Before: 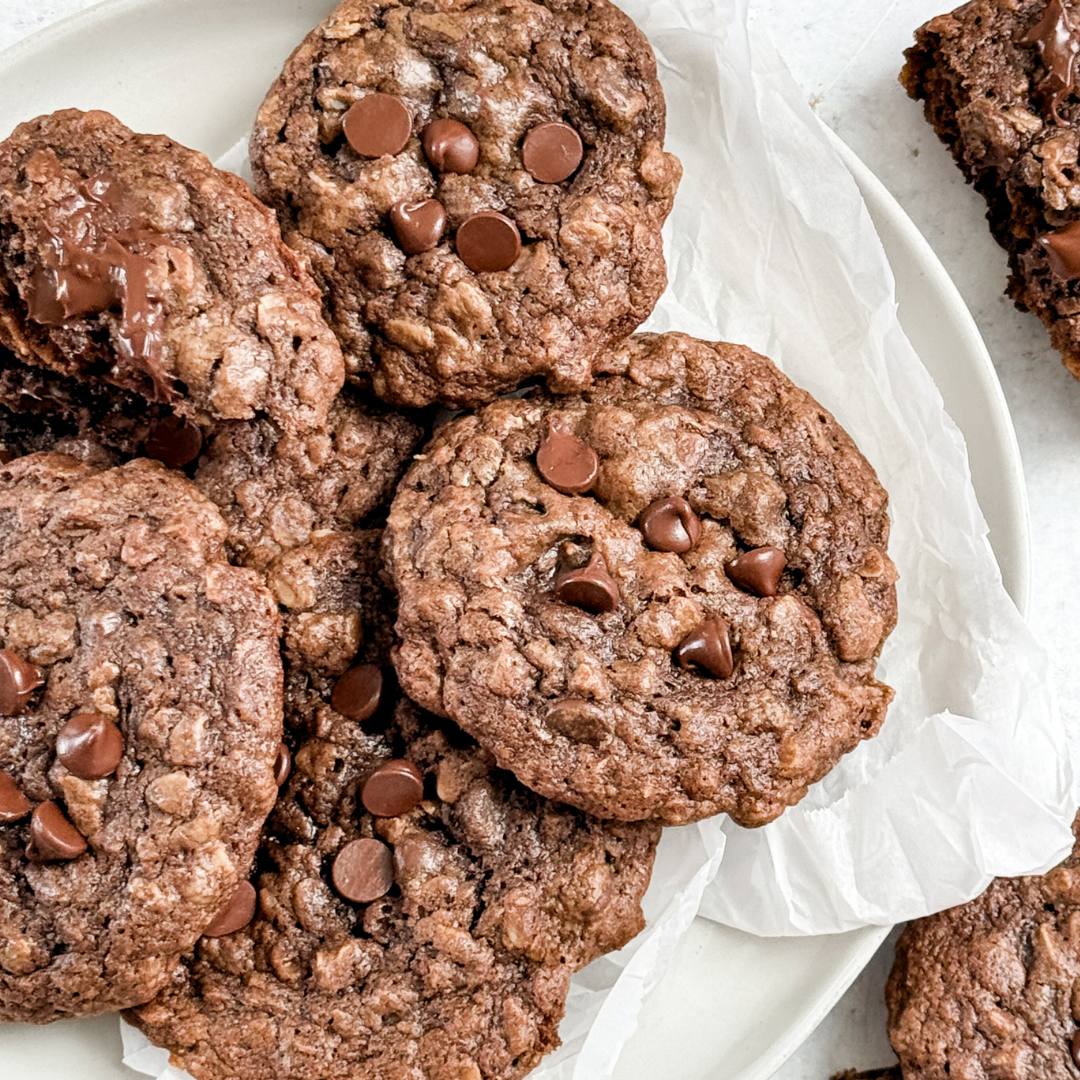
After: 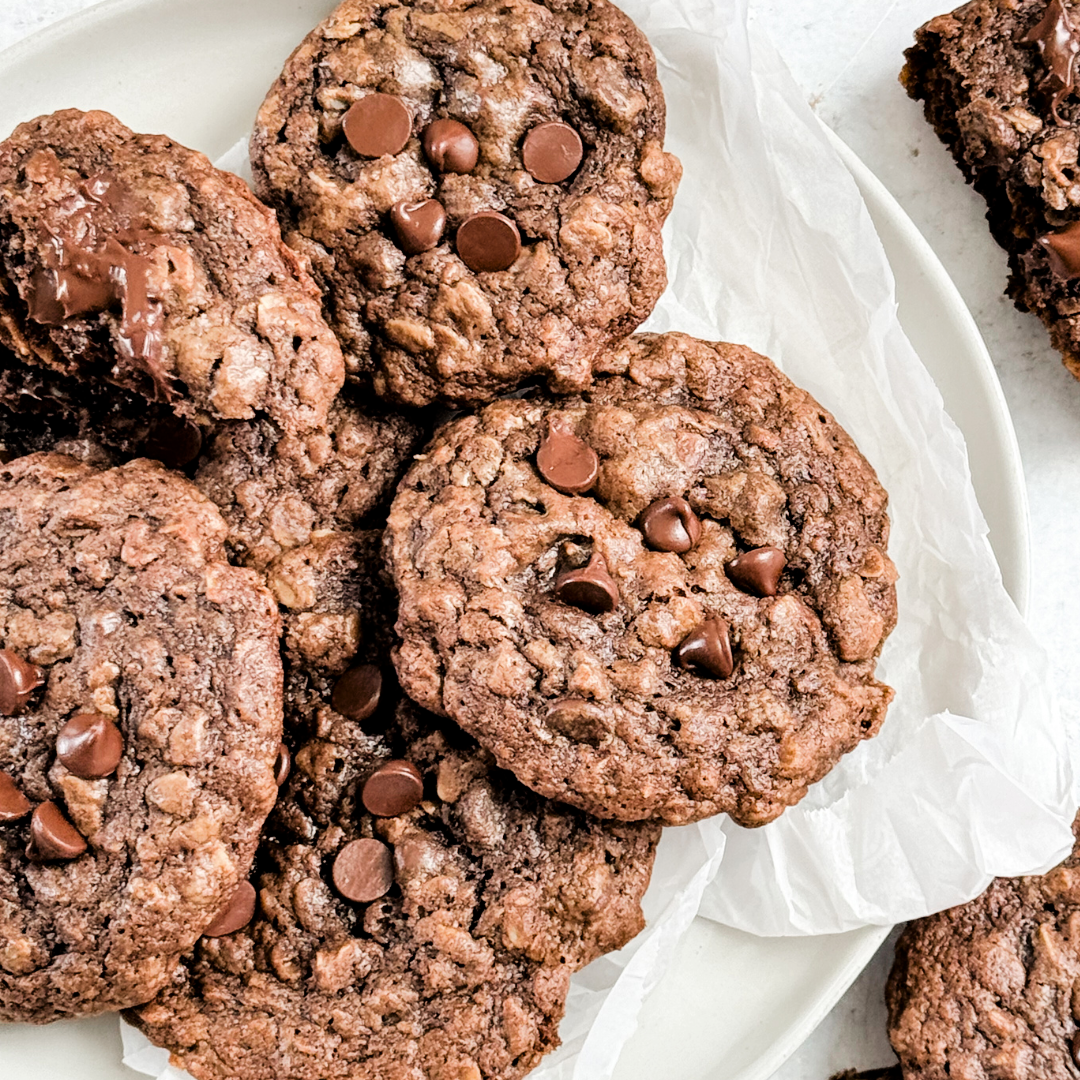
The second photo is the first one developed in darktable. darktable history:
tone curve: curves: ch0 [(0.003, 0) (0.066, 0.017) (0.163, 0.09) (0.264, 0.238) (0.395, 0.421) (0.517, 0.56) (0.688, 0.743) (0.791, 0.814) (1, 1)]; ch1 [(0, 0) (0.164, 0.115) (0.337, 0.332) (0.39, 0.398) (0.464, 0.461) (0.501, 0.5) (0.507, 0.503) (0.534, 0.537) (0.577, 0.59) (0.652, 0.681) (0.733, 0.749) (0.811, 0.796) (1, 1)]; ch2 [(0, 0) (0.337, 0.382) (0.464, 0.476) (0.501, 0.502) (0.527, 0.54) (0.551, 0.565) (0.6, 0.59) (0.687, 0.675) (1, 1)], color space Lab, linked channels, preserve colors none
